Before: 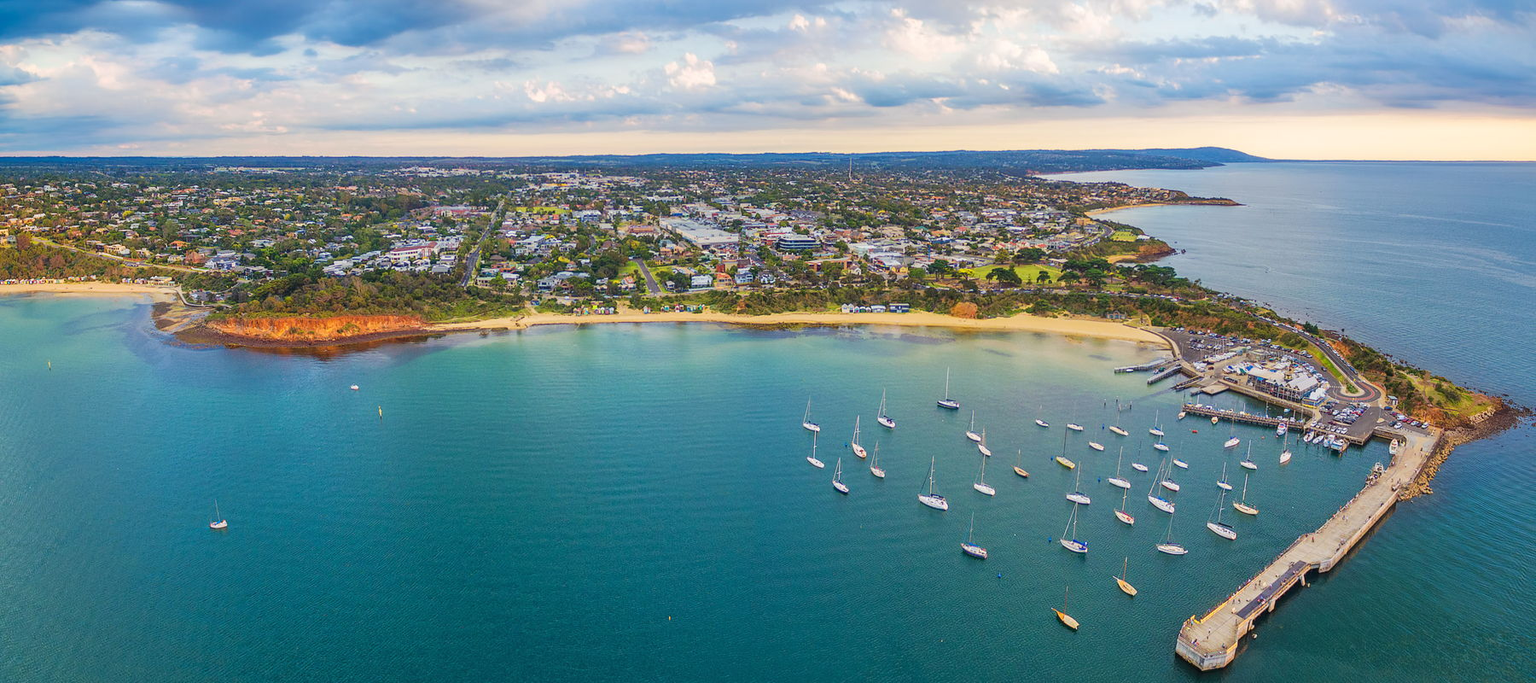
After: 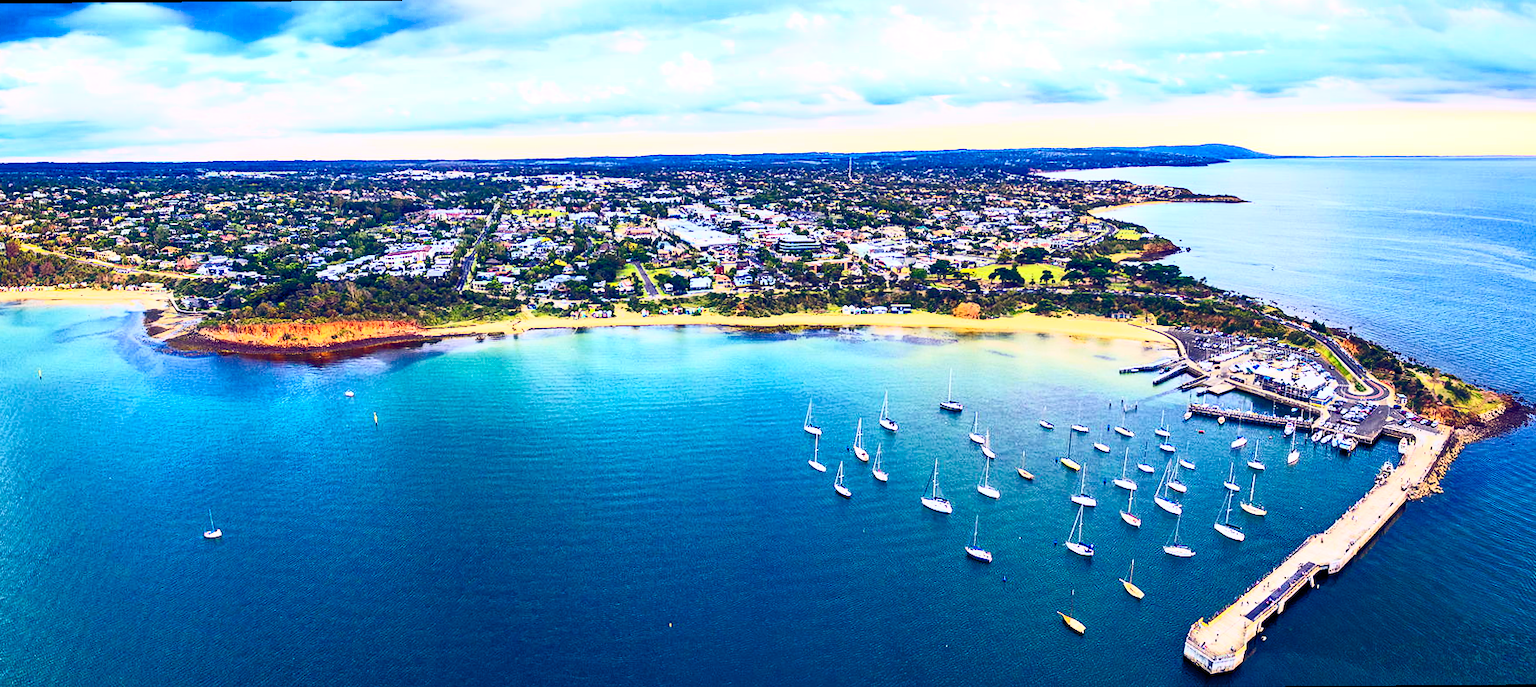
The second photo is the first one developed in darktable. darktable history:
color balance rgb: shadows lift › luminance -41.13%, shadows lift › chroma 14.13%, shadows lift › hue 260°, power › luminance -3.76%, power › chroma 0.56%, power › hue 40.37°, highlights gain › luminance 16.81%, highlights gain › chroma 2.94%, highlights gain › hue 260°, global offset › luminance -0.29%, global offset › chroma 0.31%, global offset › hue 260°, perceptual saturation grading › global saturation 20%, perceptual saturation grading › highlights -13.92%, perceptual saturation grading › shadows 50%
rotate and perspective: rotation -0.45°, automatic cropping original format, crop left 0.008, crop right 0.992, crop top 0.012, crop bottom 0.988
contrast brightness saturation: contrast 0.62, brightness 0.34, saturation 0.14
haze removal: compatibility mode true, adaptive false
